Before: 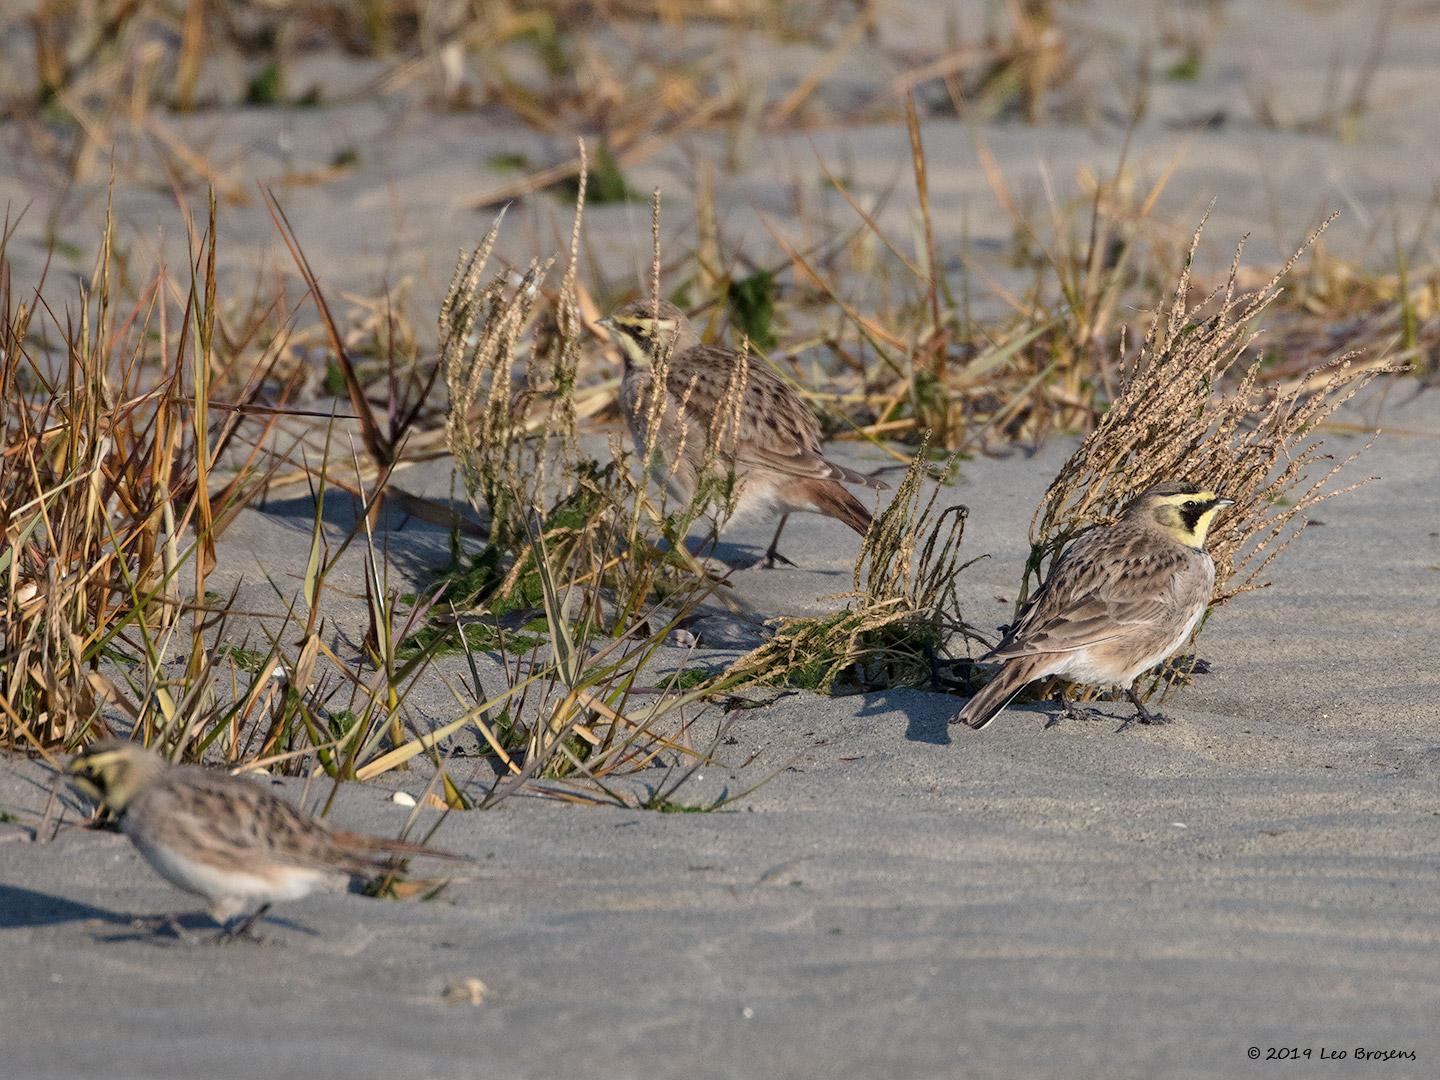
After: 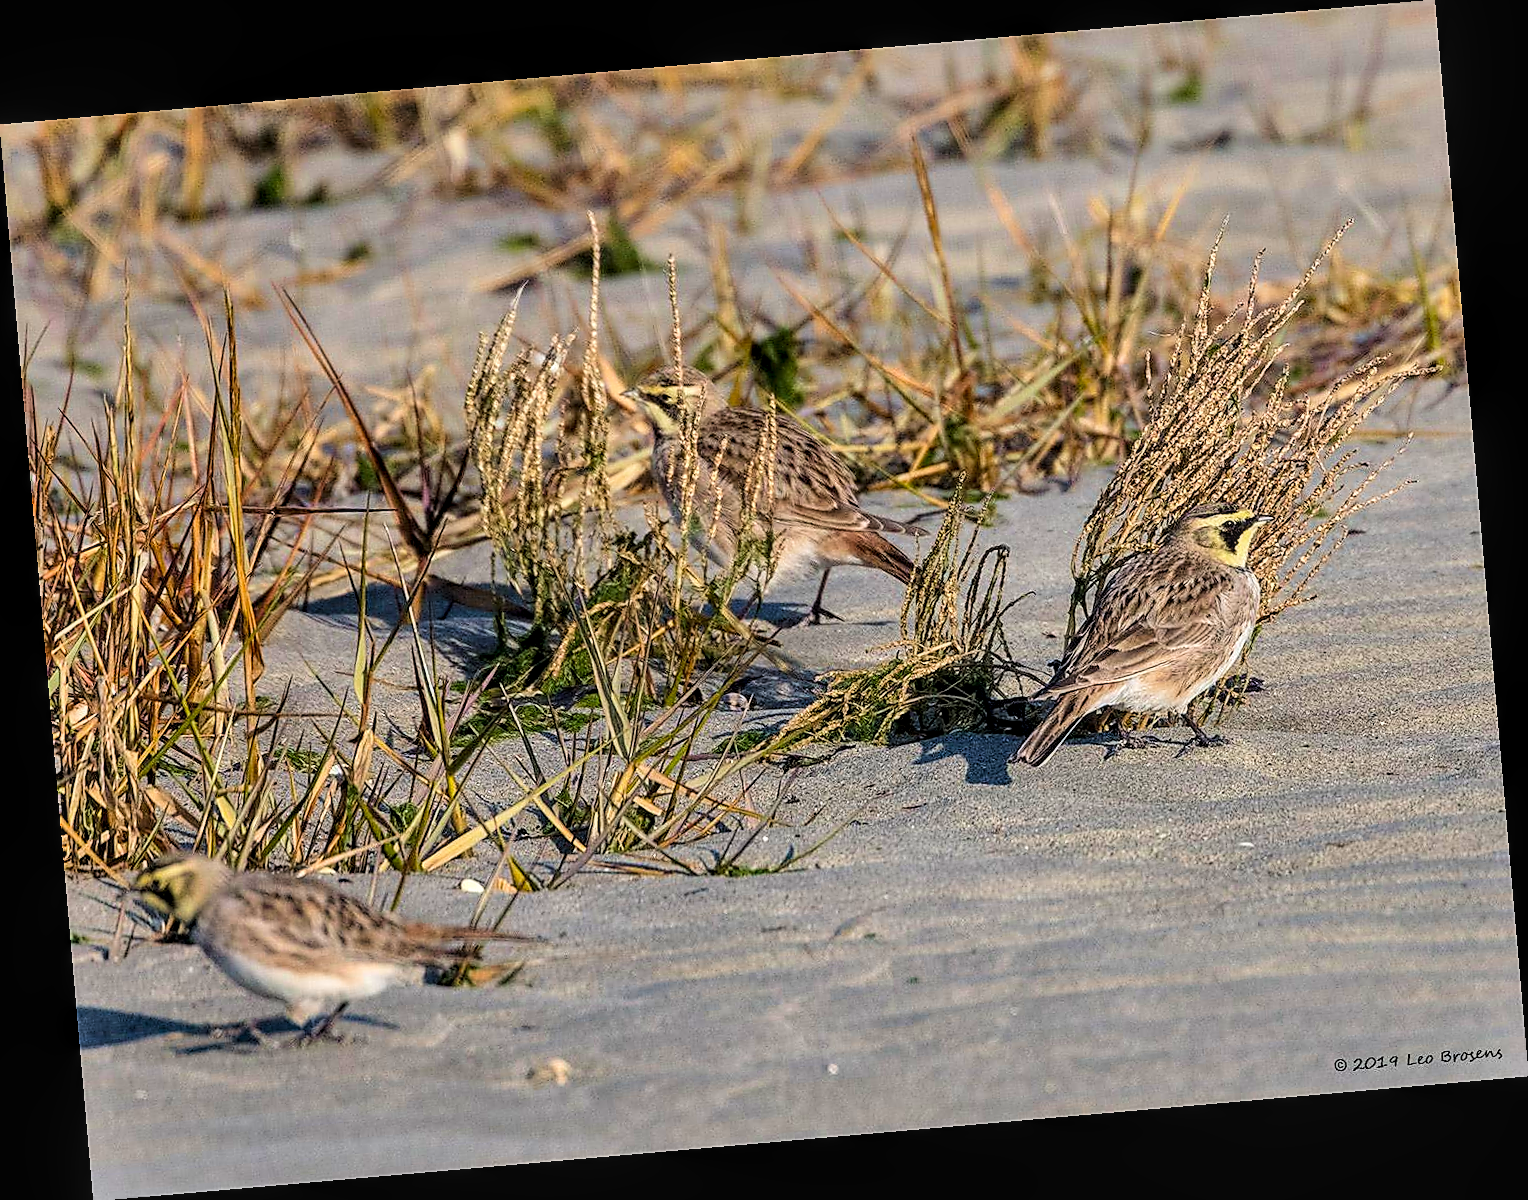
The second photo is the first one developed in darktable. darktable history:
local contrast: detail 130%
shadows and highlights: low approximation 0.01, soften with gaussian
color balance rgb: perceptual saturation grading › global saturation 10%, global vibrance 20%
velvia: strength 15%
rotate and perspective: rotation -4.98°, automatic cropping off
tone curve: curves: ch0 [(0, 0) (0.004, 0.001) (0.133, 0.112) (0.325, 0.362) (0.832, 0.893) (1, 1)], color space Lab, linked channels, preserve colors none
sharpen: radius 1.4, amount 1.25, threshold 0.7
white balance: red 1, blue 1
